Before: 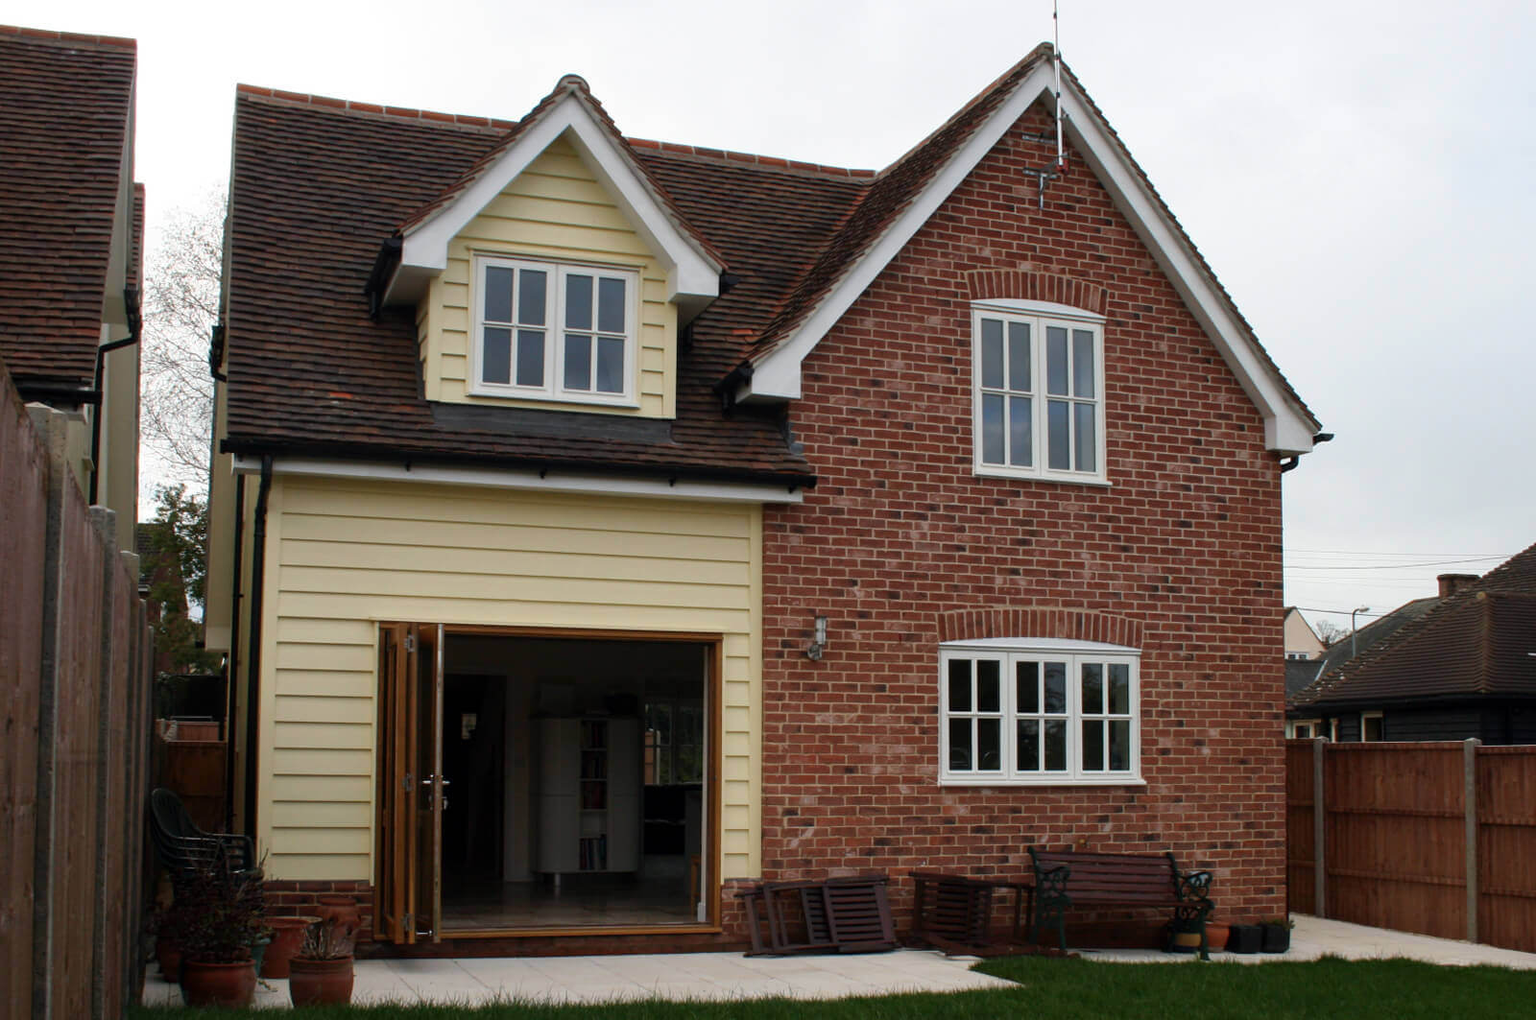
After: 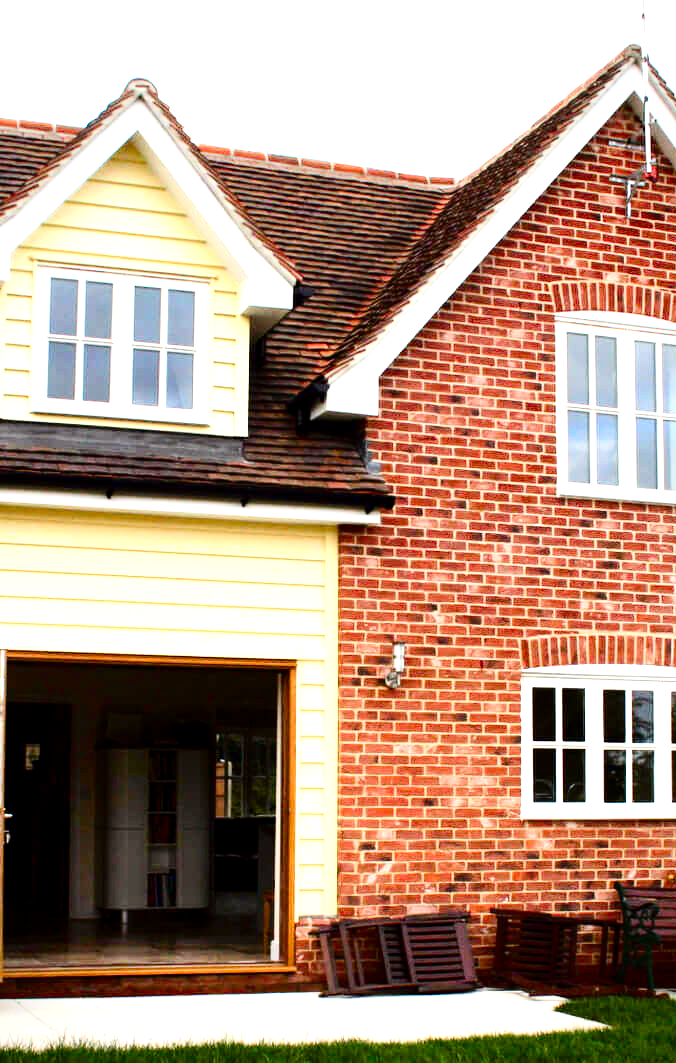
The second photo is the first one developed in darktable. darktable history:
contrast brightness saturation: contrast 0.067, brightness -0.129, saturation 0.051
crop: left 28.544%, right 29.2%
local contrast: highlights 103%, shadows 102%, detail 119%, midtone range 0.2
exposure: exposure 2.019 EV, compensate exposure bias true, compensate highlight preservation false
color balance rgb: power › luminance -4.006%, power › chroma 0.539%, power › hue 37.61°, perceptual saturation grading › global saturation 20%, perceptual saturation grading › highlights -25.29%, perceptual saturation grading › shadows 50.093%
base curve: curves: ch0 [(0, 0) (0.036, 0.025) (0.121, 0.166) (0.206, 0.329) (0.605, 0.79) (1, 1)]
vignetting: brightness -0.387, saturation 0.019, unbound false
